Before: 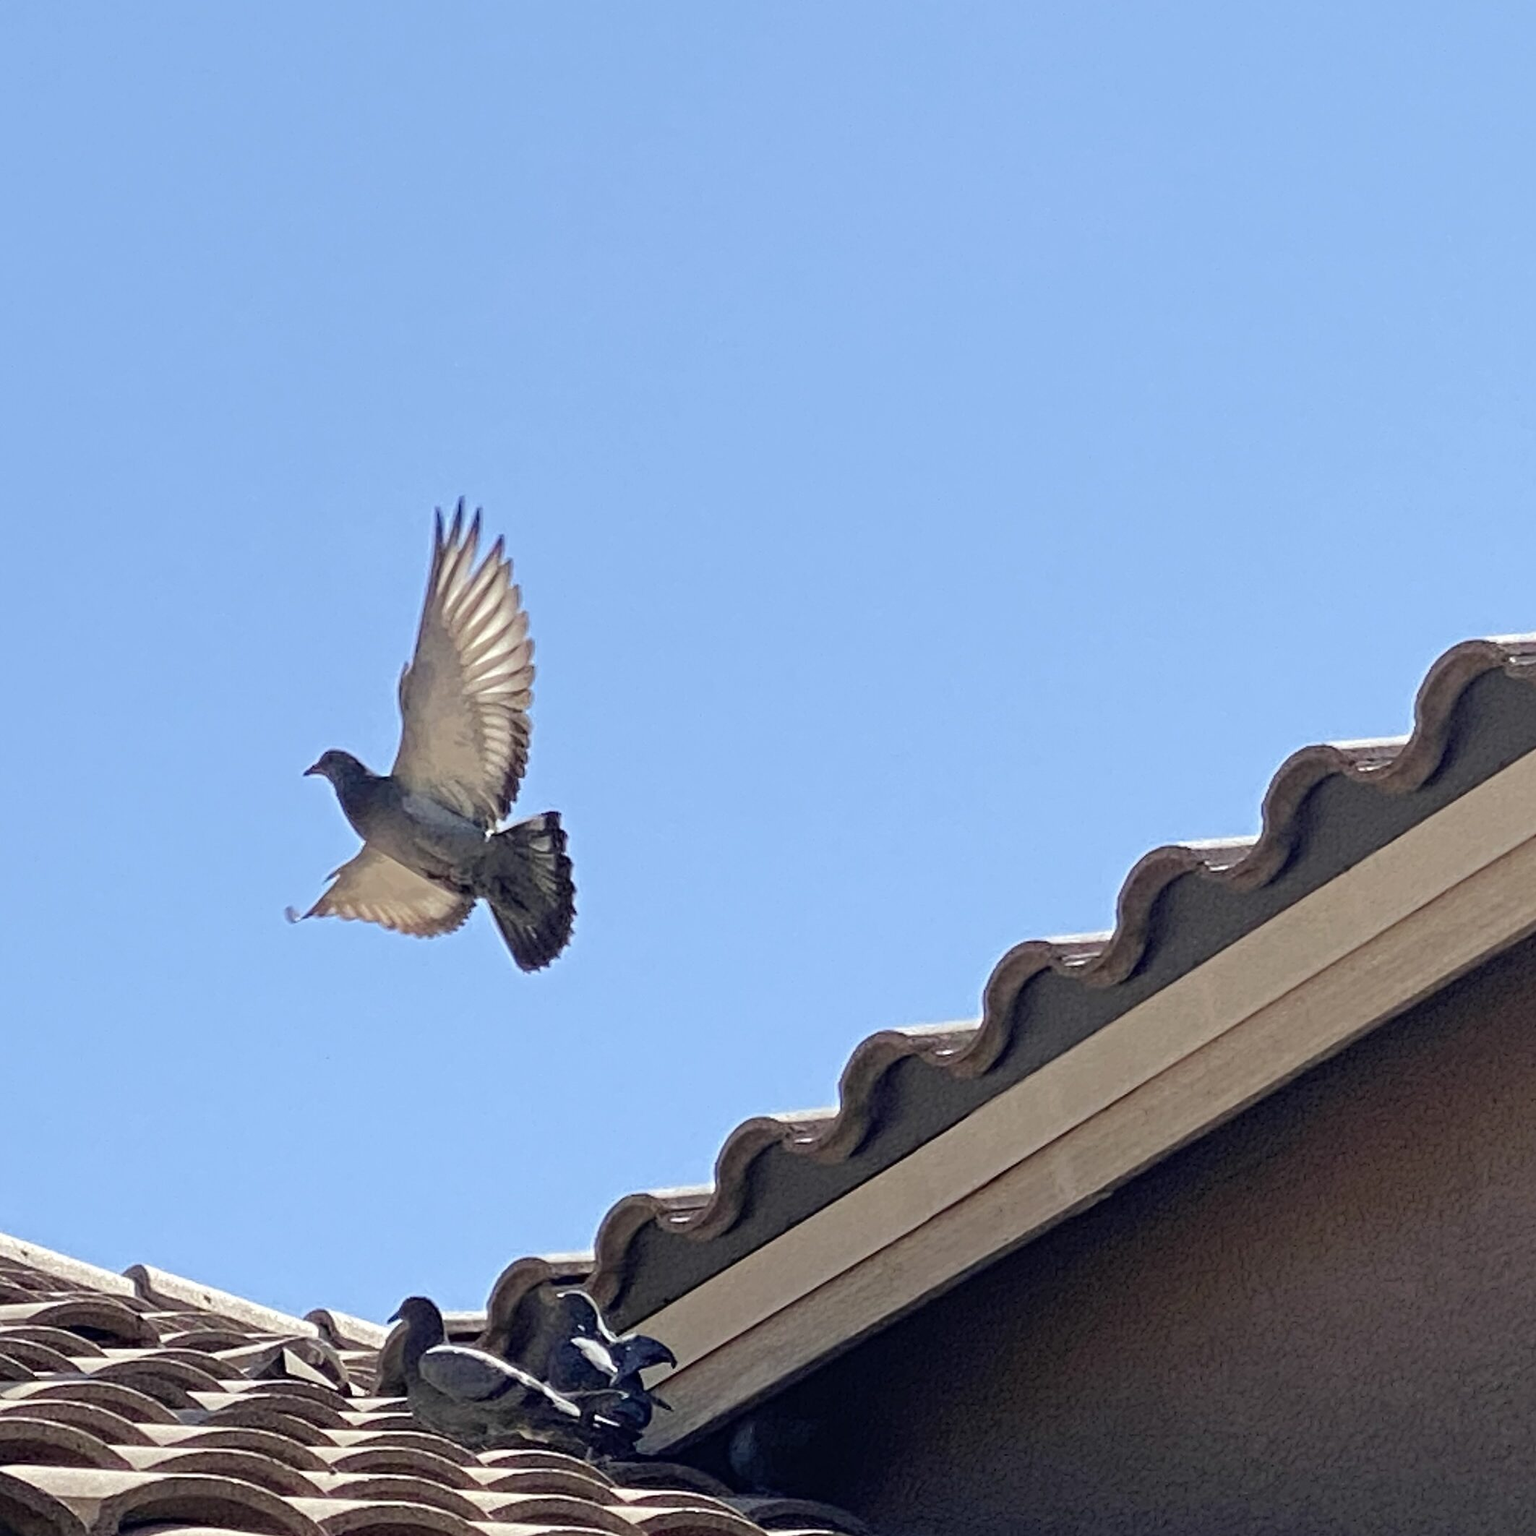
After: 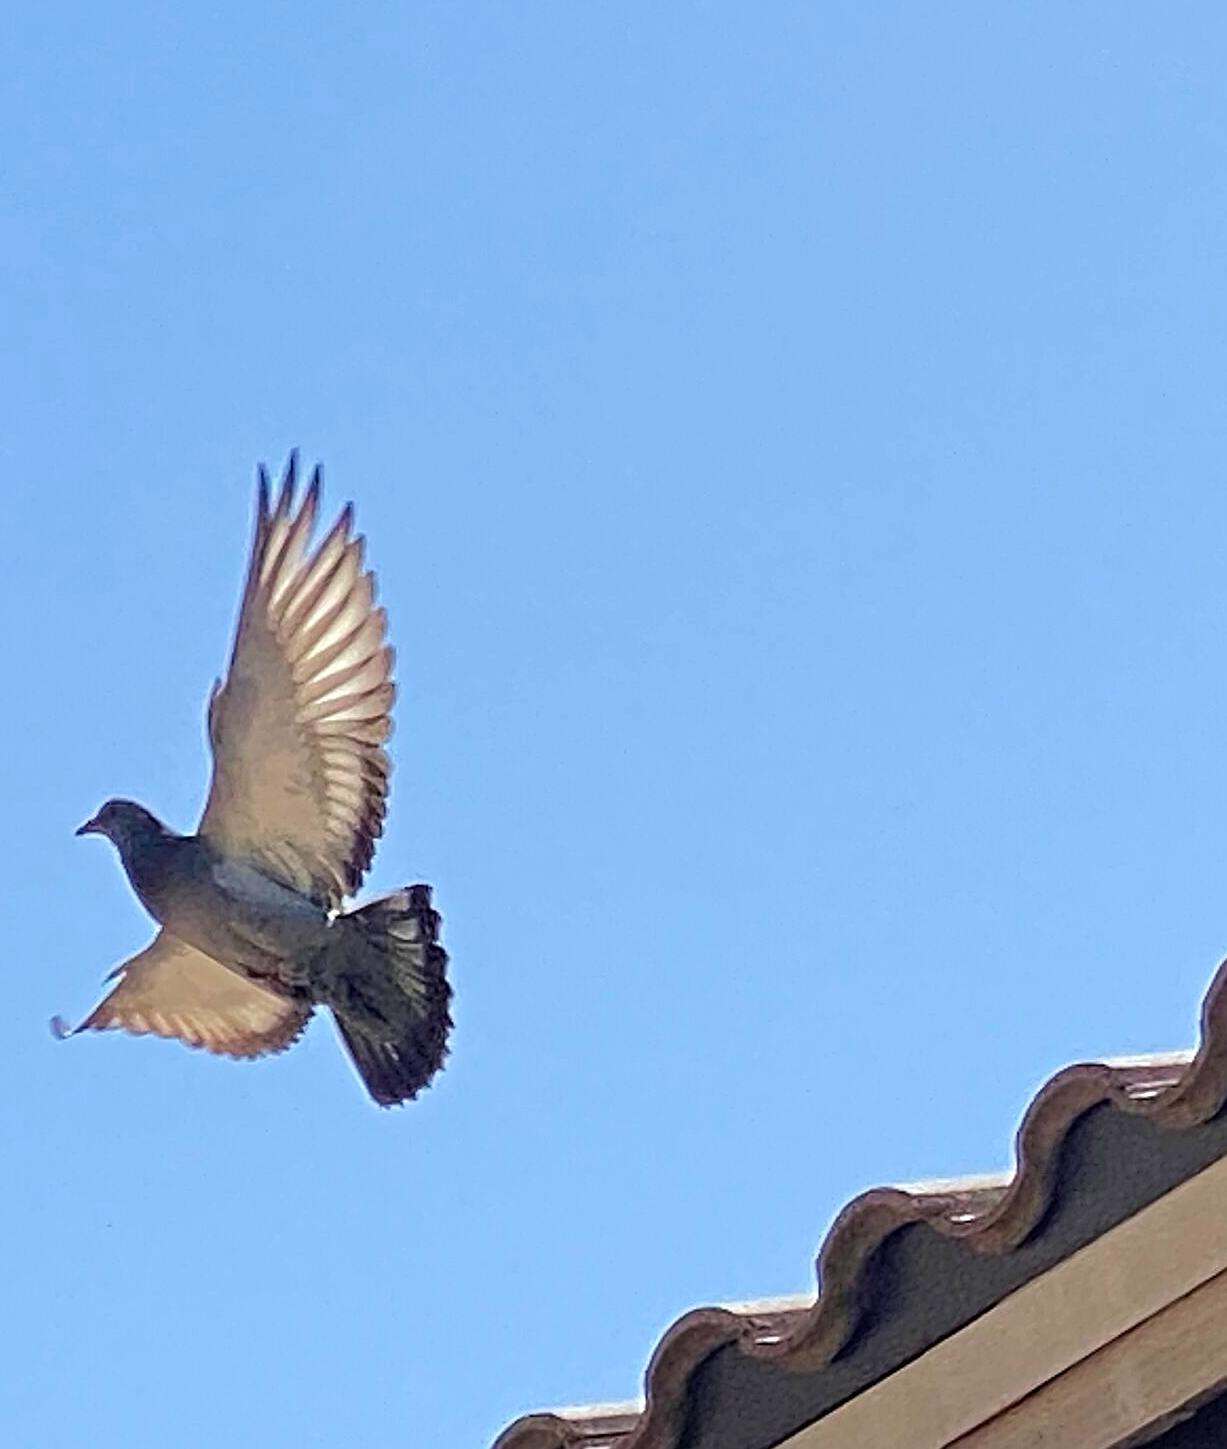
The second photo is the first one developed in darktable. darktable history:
crop: left 16.202%, top 11.208%, right 26.045%, bottom 20.557%
velvia: on, module defaults
sharpen: on, module defaults
